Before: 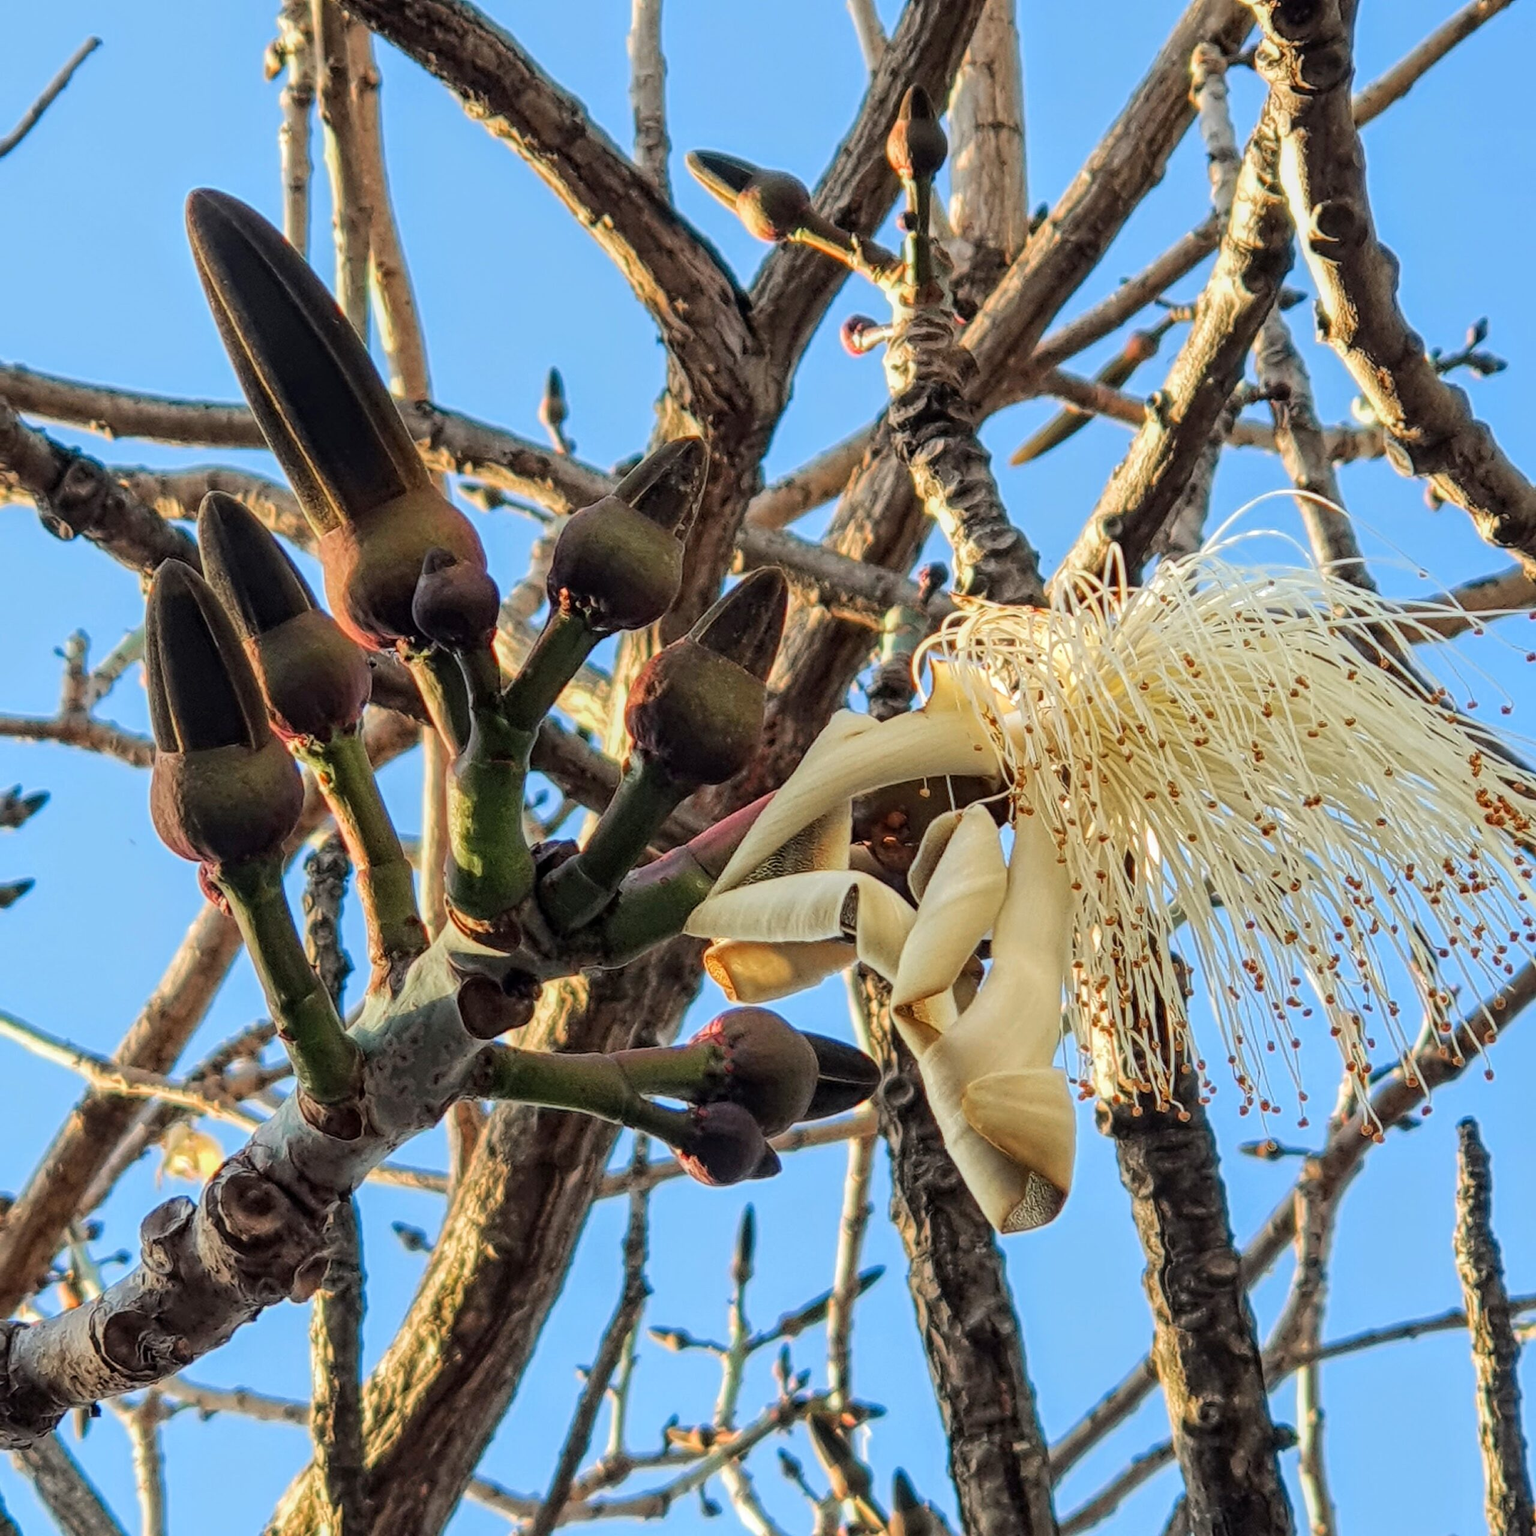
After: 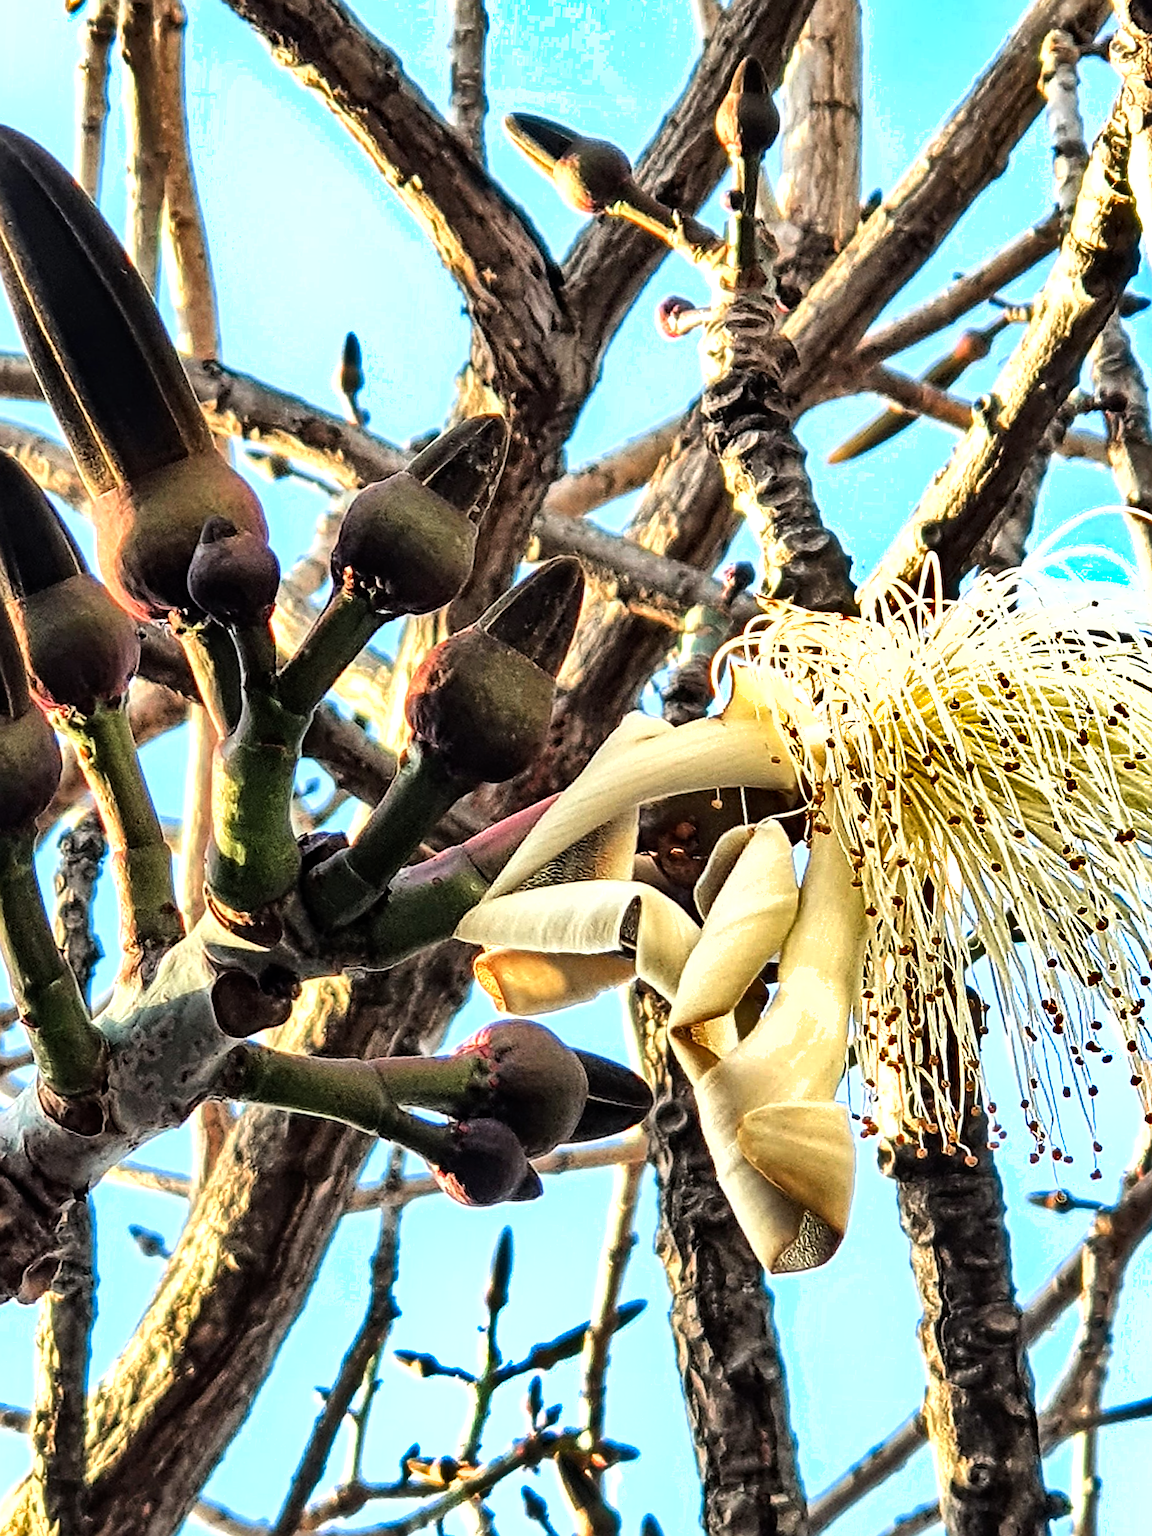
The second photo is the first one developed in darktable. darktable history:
crop and rotate: angle -3.27°, left 14.07%, top 0.044%, right 10.97%, bottom 0.057%
tone equalizer: -8 EV -1.12 EV, -7 EV -1.04 EV, -6 EV -0.865 EV, -5 EV -0.588 EV, -3 EV 0.555 EV, -2 EV 0.88 EV, -1 EV 0.995 EV, +0 EV 1.06 EV, mask exposure compensation -0.486 EV
sharpen: on, module defaults
shadows and highlights: radius 106.58, shadows 45.14, highlights -66.39, low approximation 0.01, soften with gaussian
